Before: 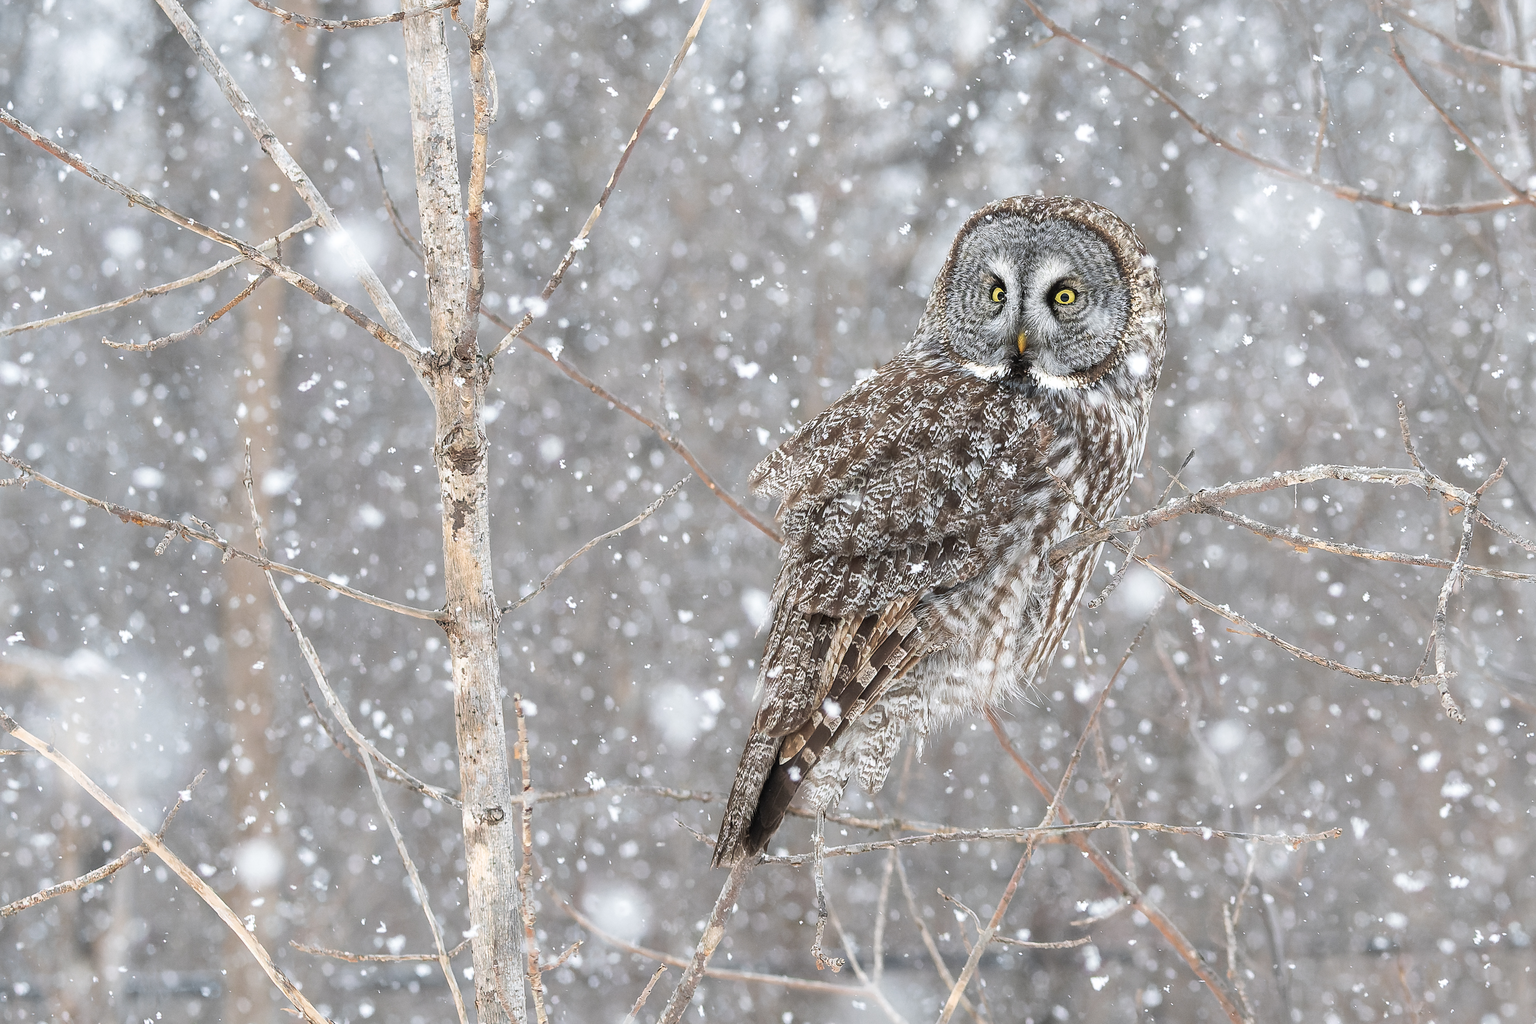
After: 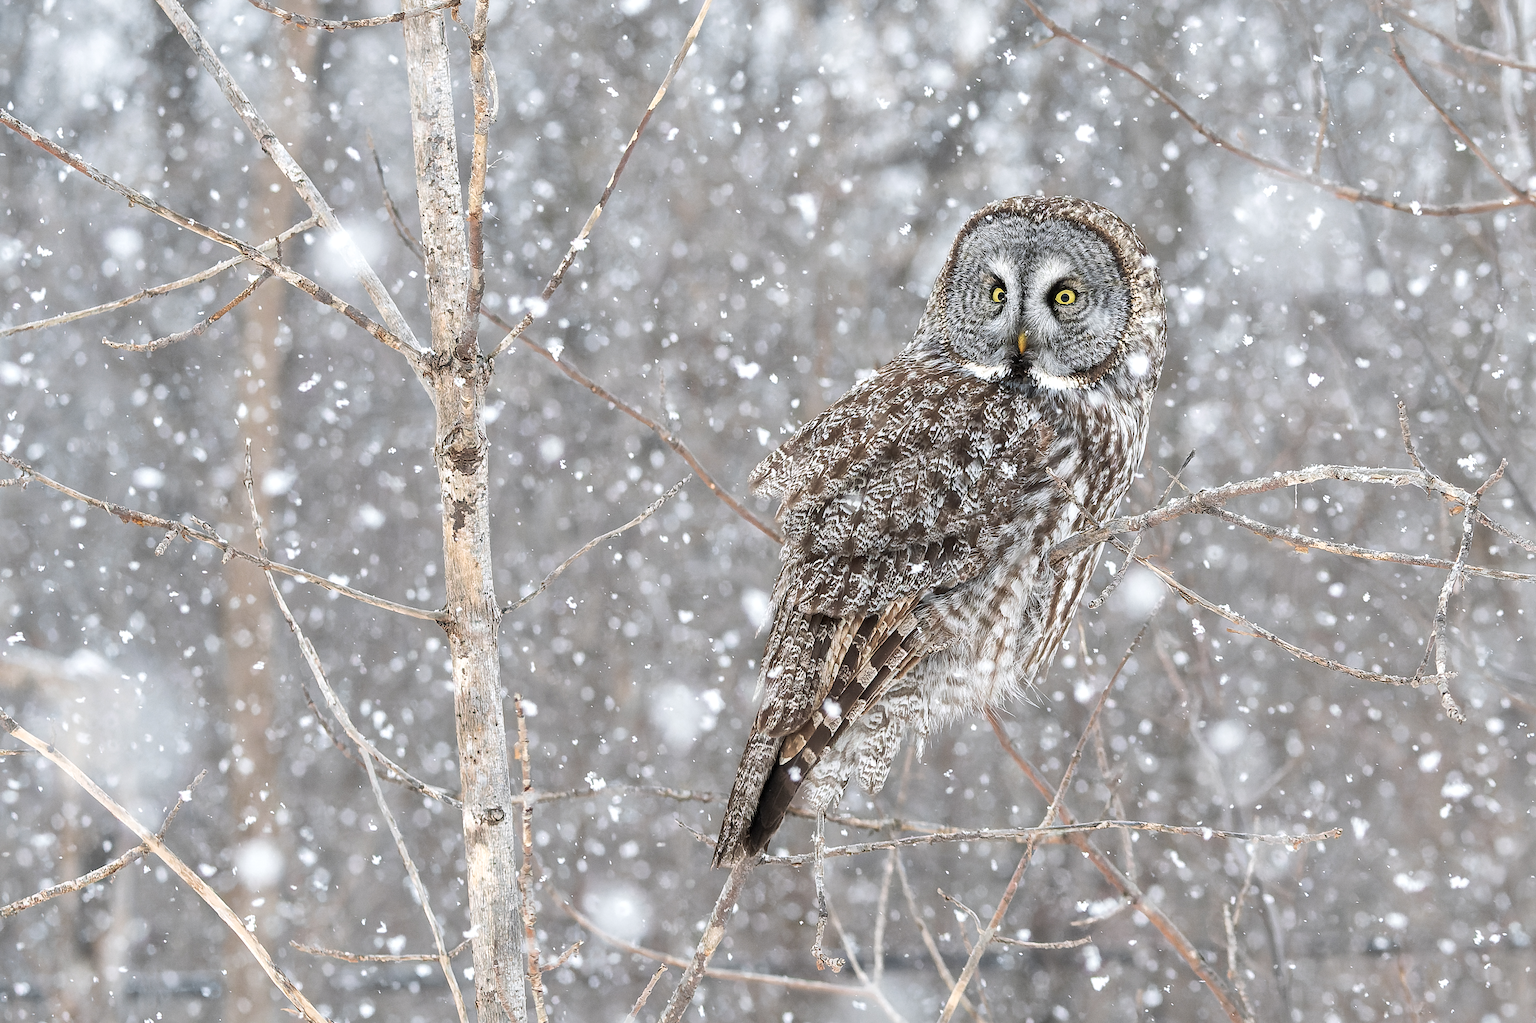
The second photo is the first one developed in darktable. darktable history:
local contrast: mode bilateral grid, contrast 25, coarseness 50, detail 123%, midtone range 0.2
color correction: highlights a* 0.003, highlights b* -0.283
